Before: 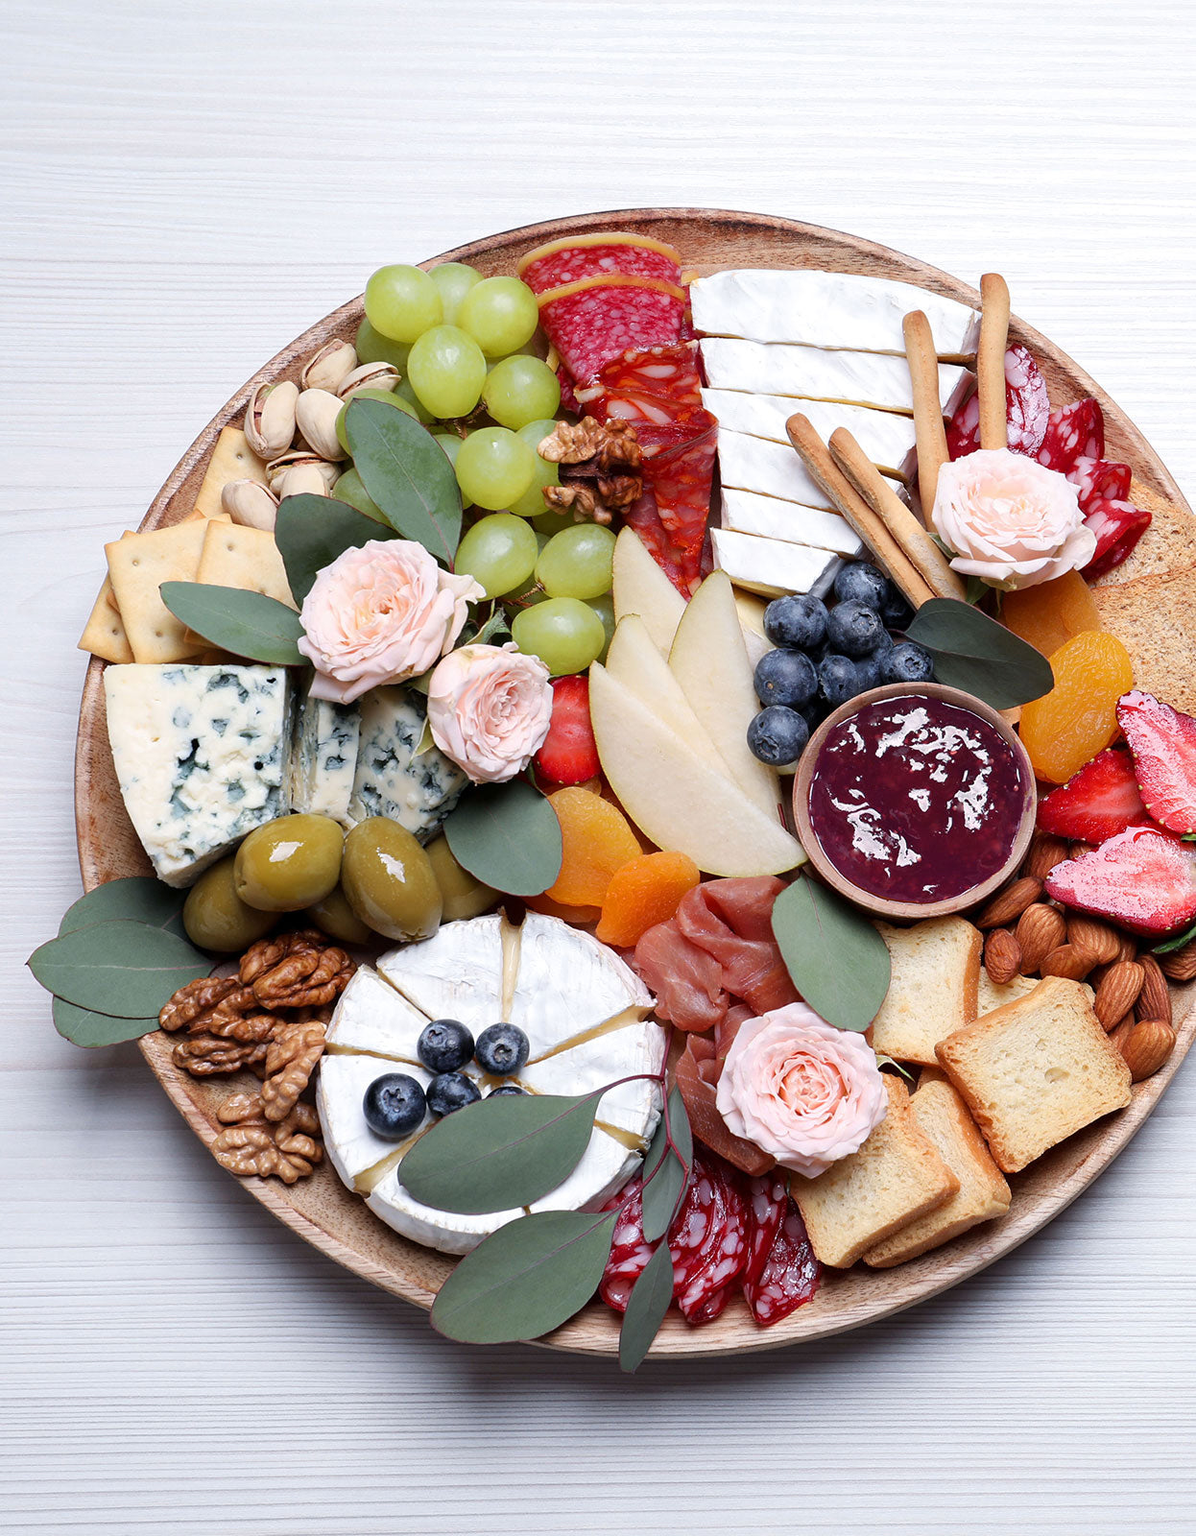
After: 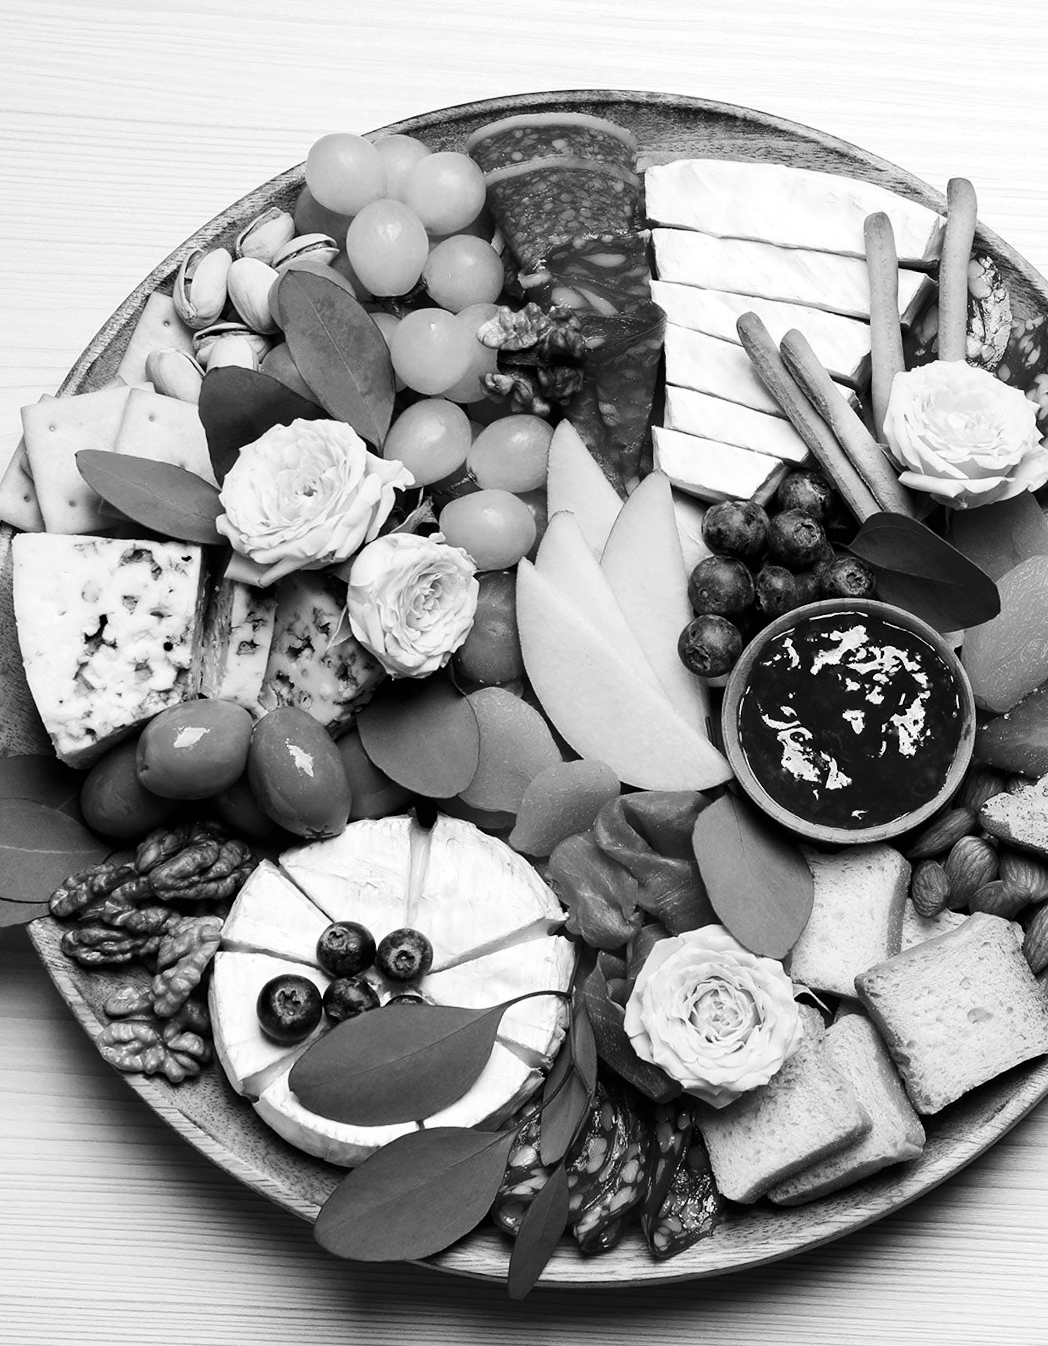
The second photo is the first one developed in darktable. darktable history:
monochrome: on, module defaults
crop and rotate: angle -3.27°, left 5.211%, top 5.211%, right 4.607%, bottom 4.607%
contrast brightness saturation: contrast 0.2, brightness -0.11, saturation 0.1
